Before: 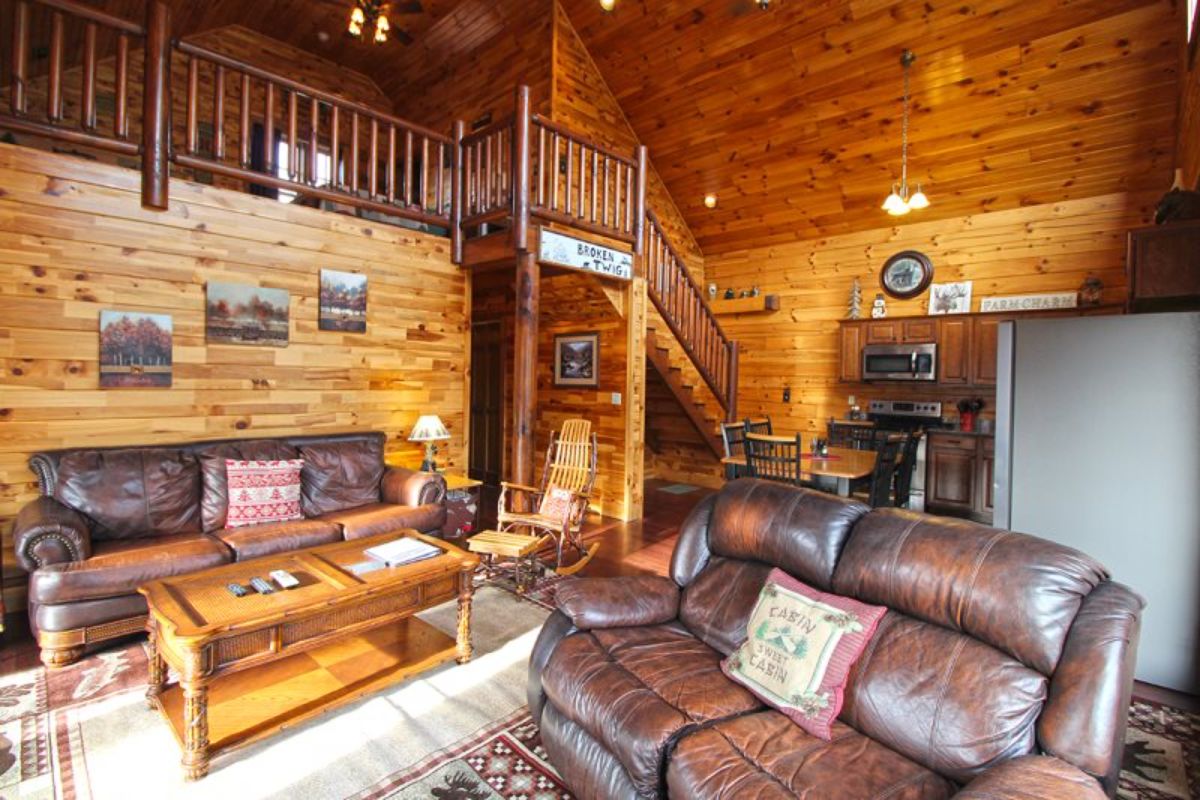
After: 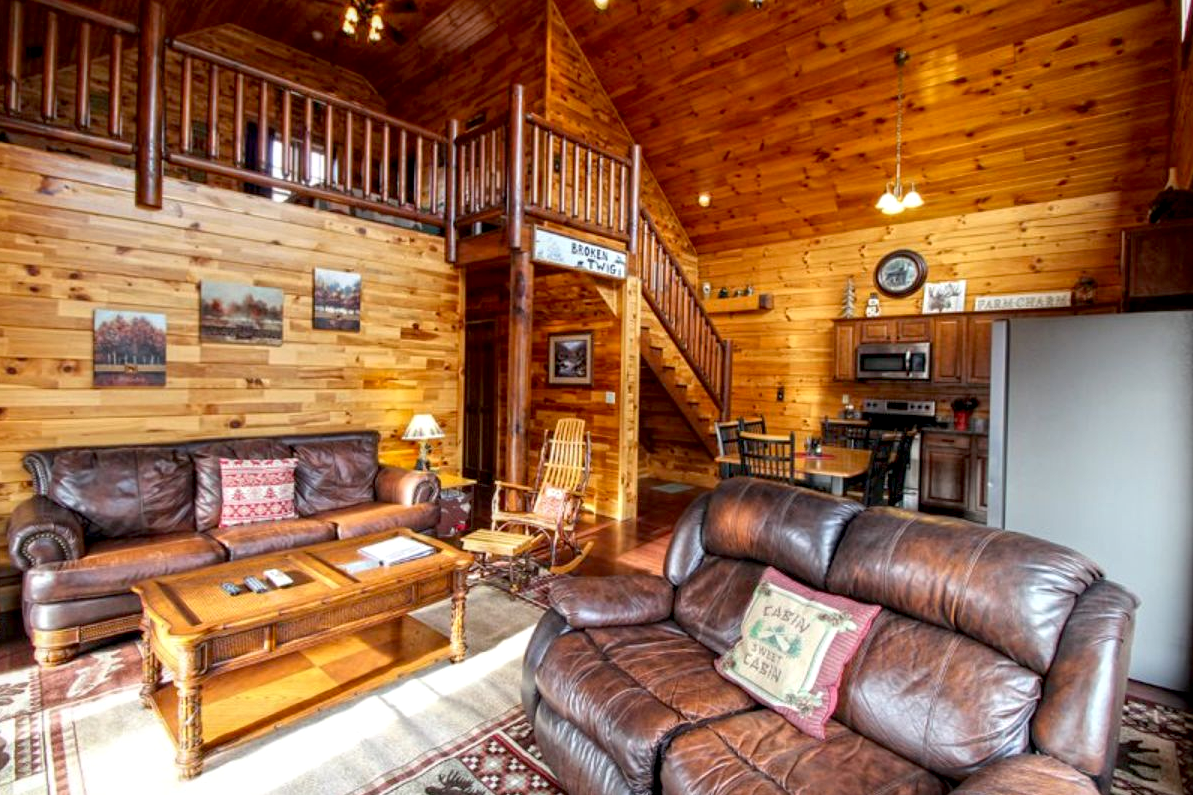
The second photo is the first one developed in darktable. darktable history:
local contrast: on, module defaults
crop and rotate: left 0.514%, top 0.206%, bottom 0.362%
exposure: black level correction 0.009, compensate highlight preservation false
